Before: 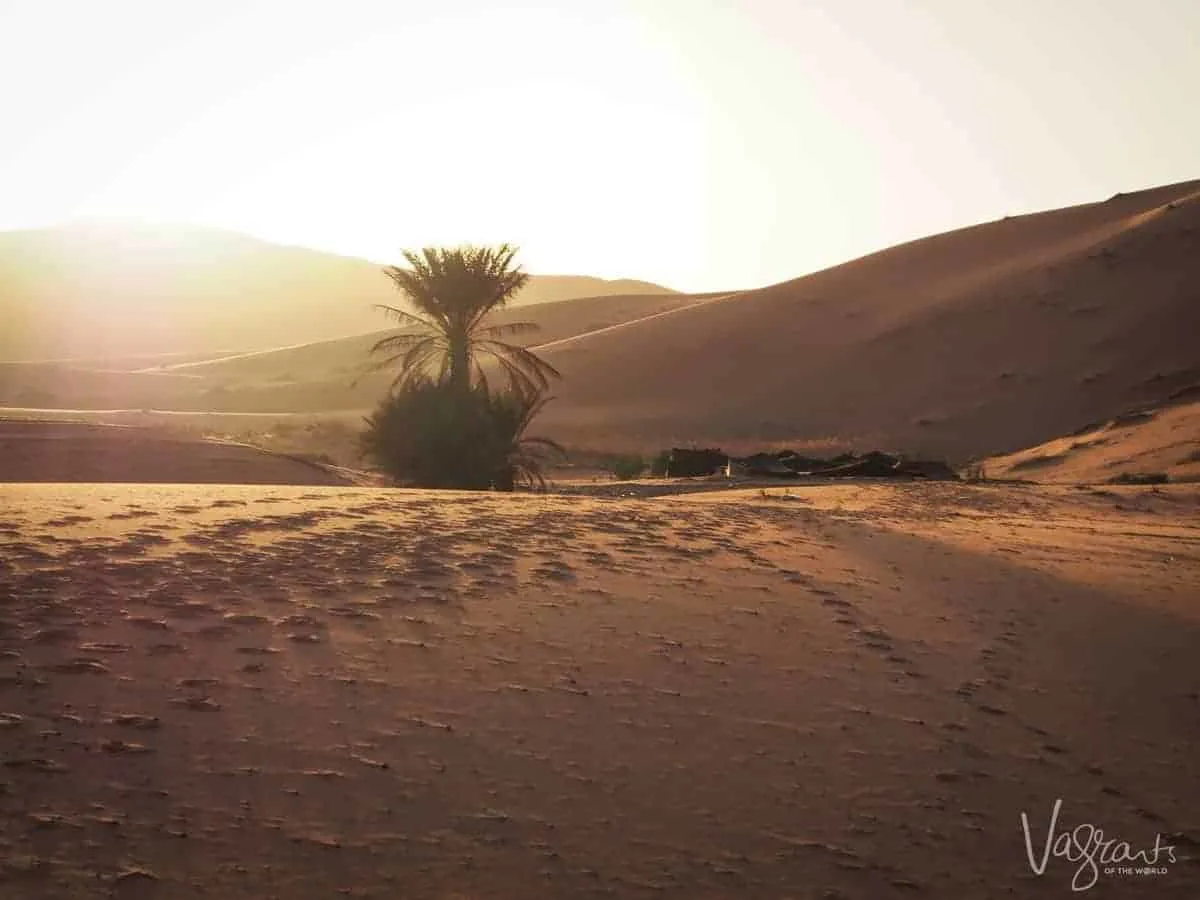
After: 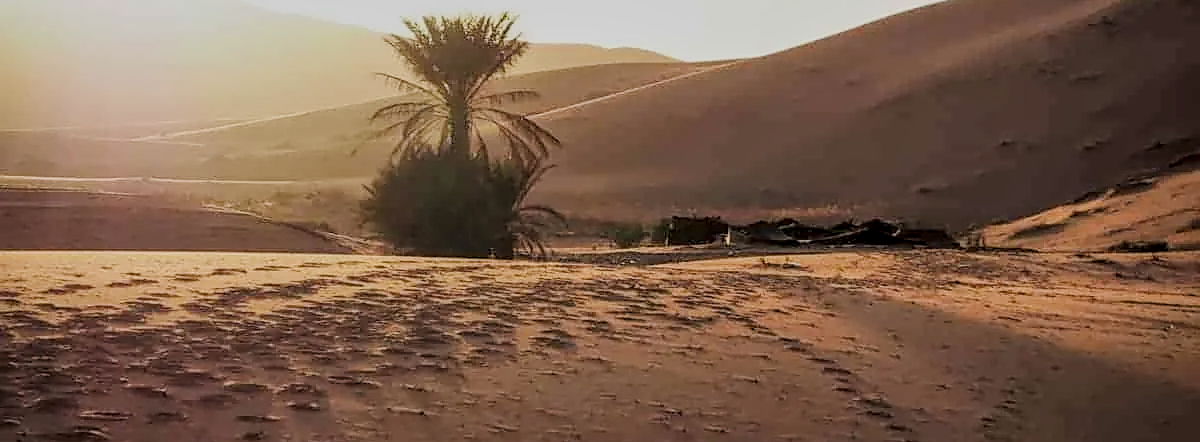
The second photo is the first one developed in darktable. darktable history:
crop and rotate: top 25.835%, bottom 25.032%
sharpen: amount 0.489
filmic rgb: black relative exposure -6.97 EV, white relative exposure 5.62 EV, threshold 2.97 EV, hardness 2.87, enable highlight reconstruction true
local contrast: detail 130%
